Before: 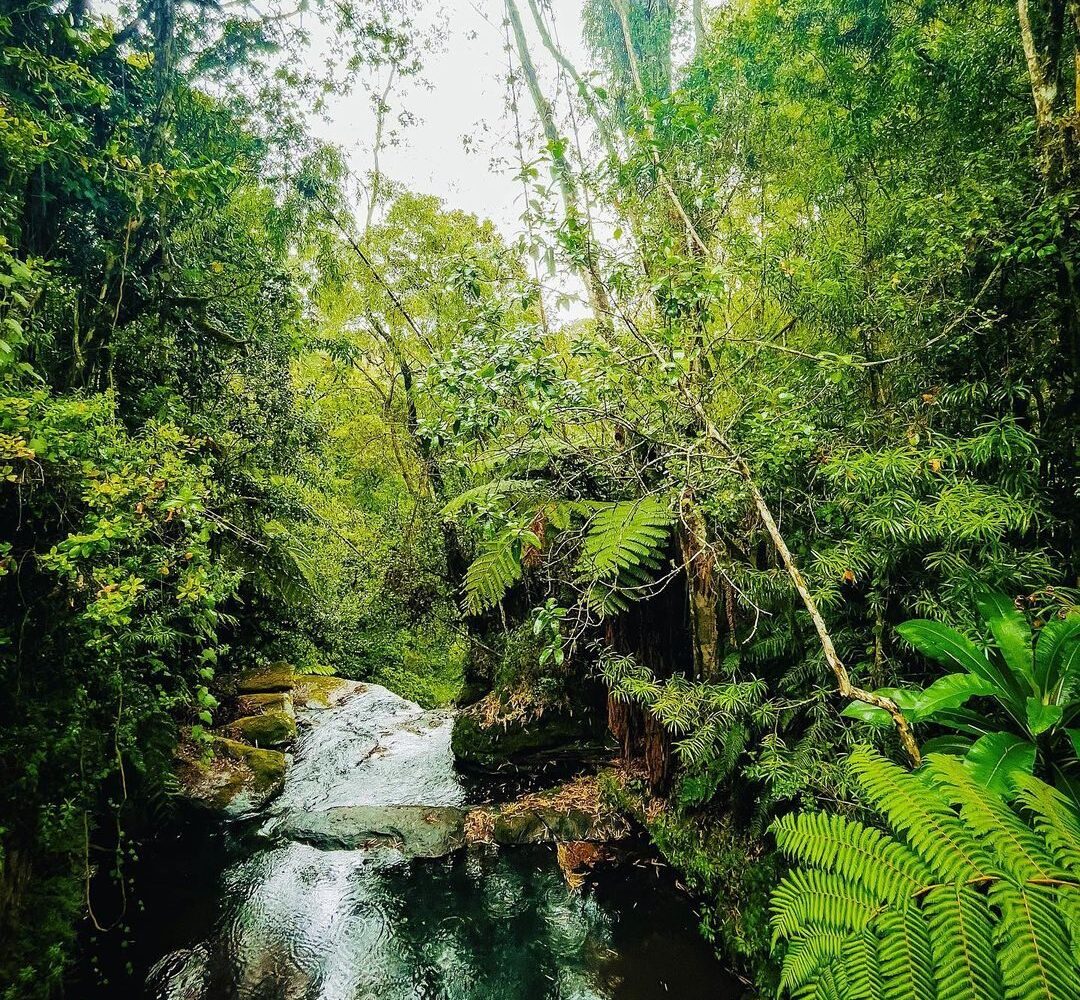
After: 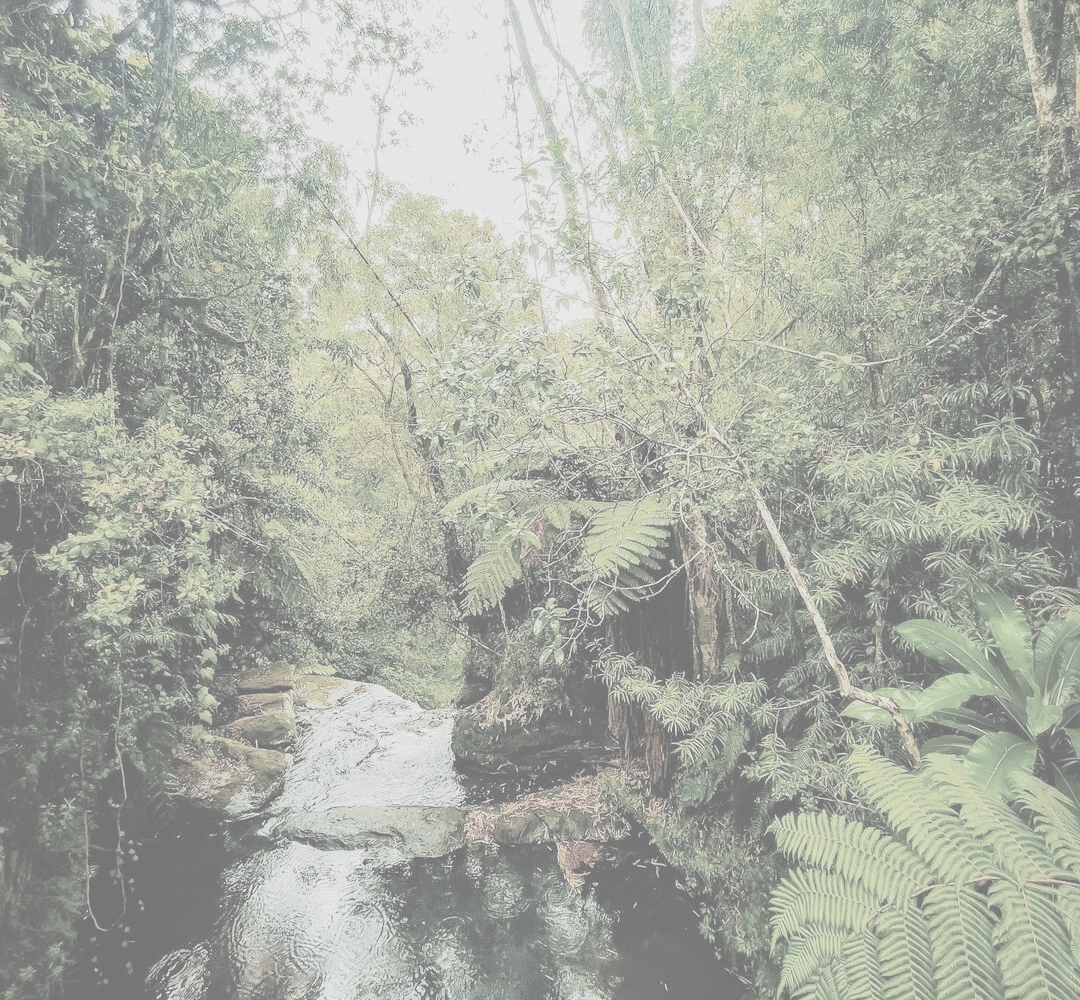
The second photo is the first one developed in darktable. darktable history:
color balance: contrast -0.5%
contrast brightness saturation: contrast -0.32, brightness 0.75, saturation -0.78
